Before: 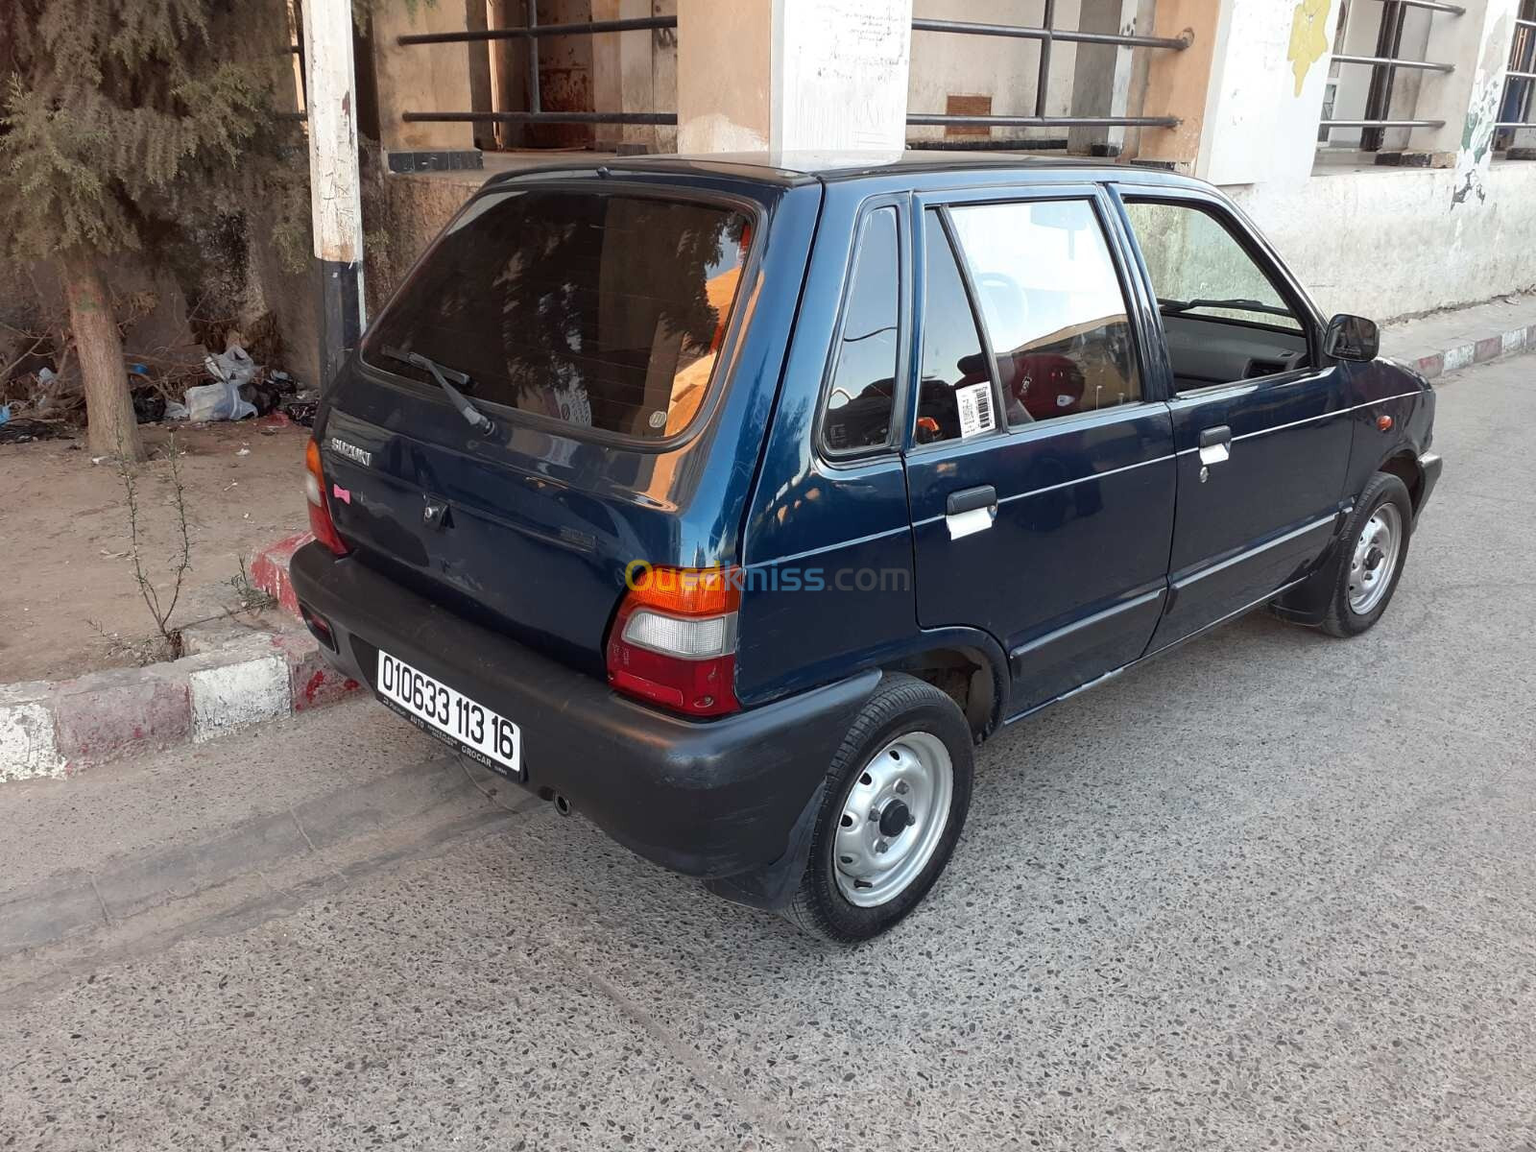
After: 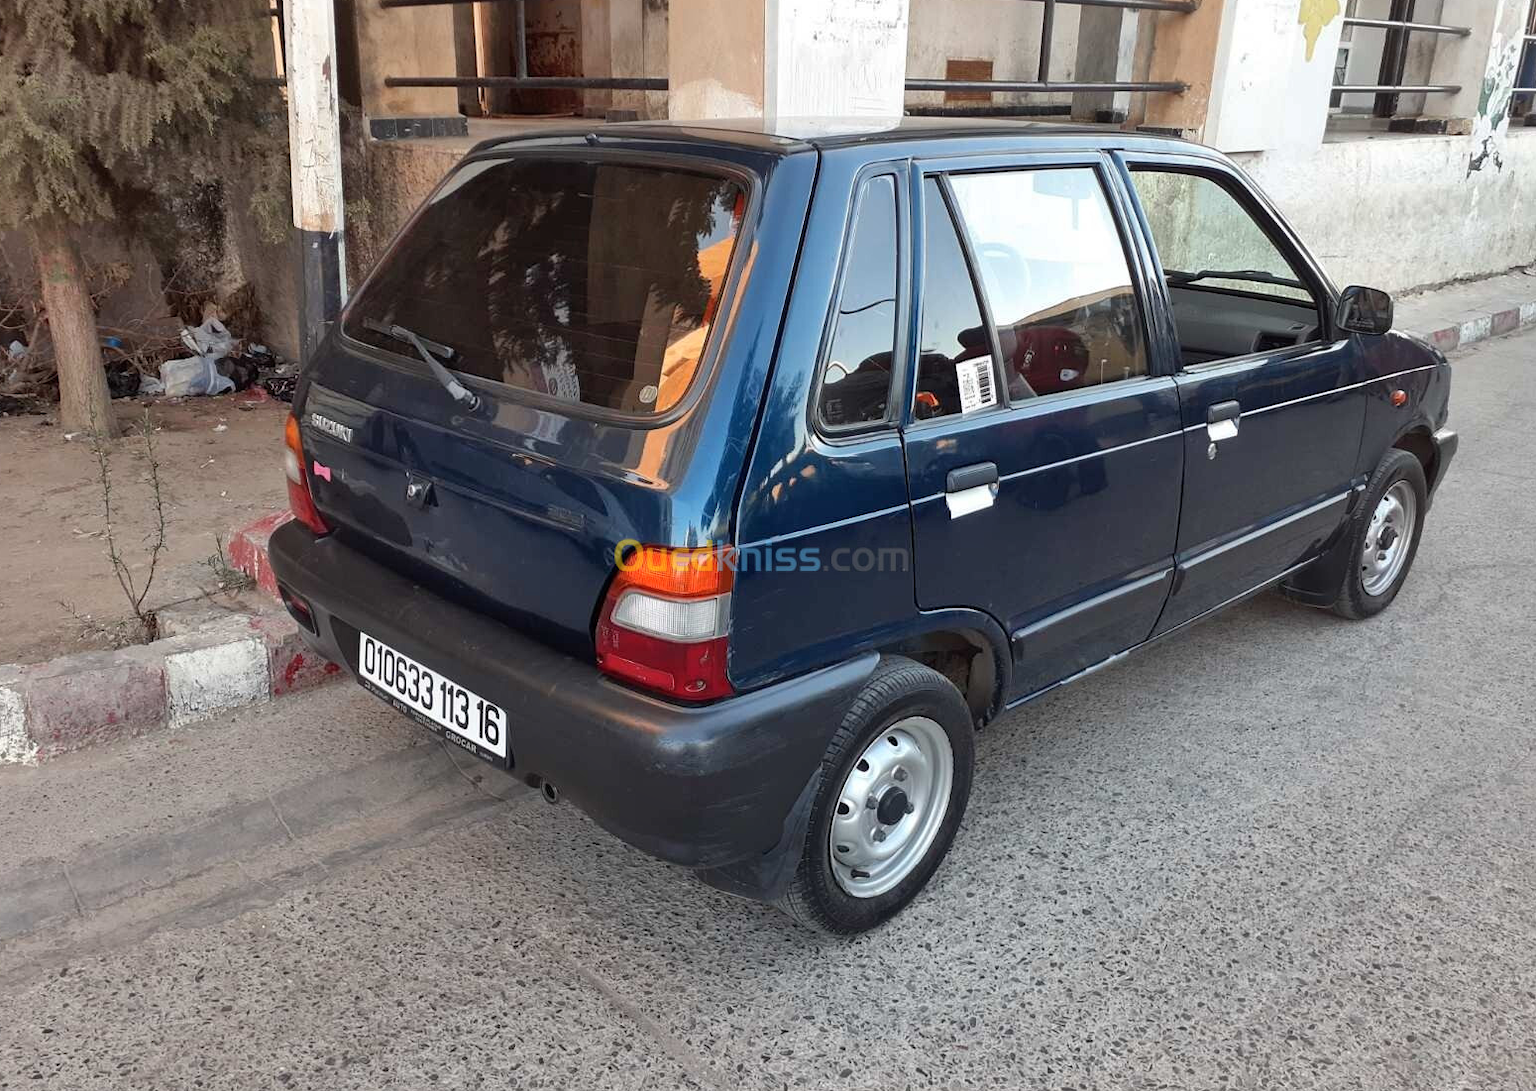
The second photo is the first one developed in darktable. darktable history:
shadows and highlights: soften with gaussian
crop: left 1.964%, top 3.251%, right 1.122%, bottom 4.933%
